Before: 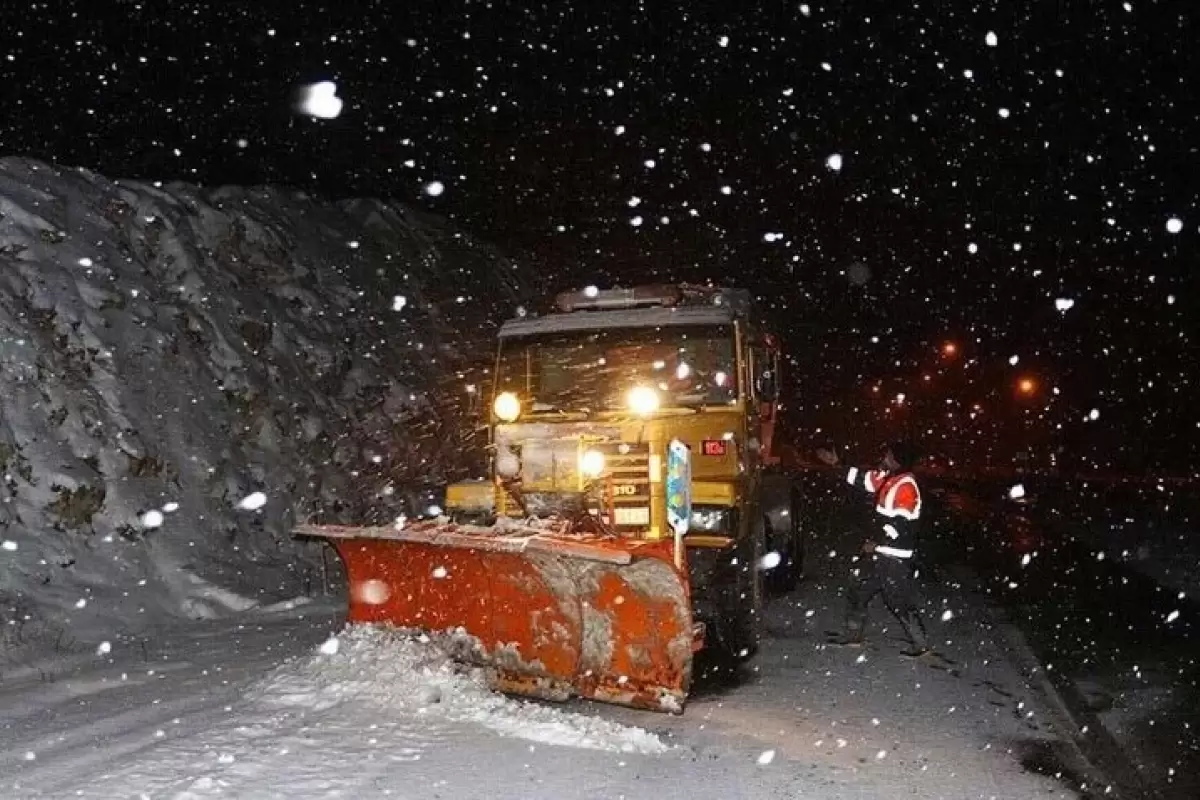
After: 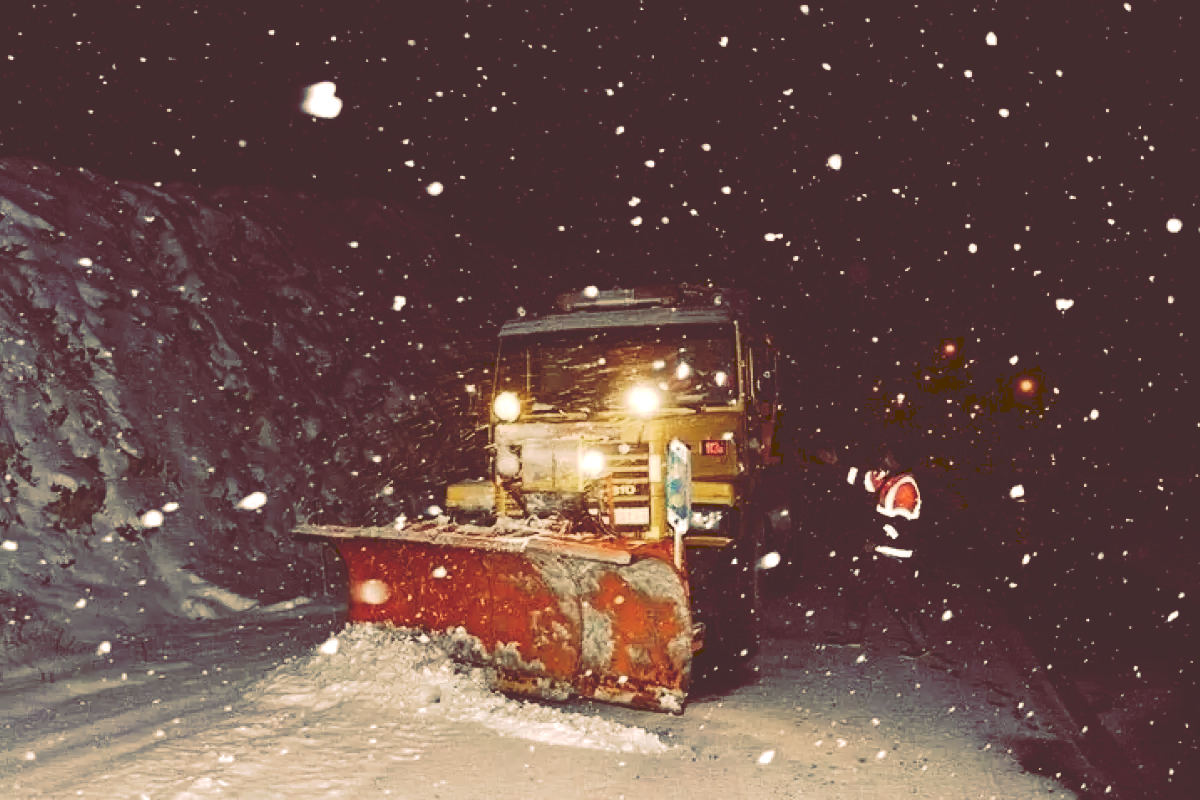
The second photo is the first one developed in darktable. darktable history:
tone curve: curves: ch0 [(0, 0) (0.003, 0.19) (0.011, 0.192) (0.025, 0.192) (0.044, 0.194) (0.069, 0.196) (0.1, 0.197) (0.136, 0.198) (0.177, 0.216) (0.224, 0.236) (0.277, 0.269) (0.335, 0.331) (0.399, 0.418) (0.468, 0.515) (0.543, 0.621) (0.623, 0.725) (0.709, 0.804) (0.801, 0.859) (0.898, 0.913) (1, 1)], preserve colors none
color look up table: target L [95.78, 91.33, 91.92, 78.11, 82.48, 75.69, 67.04, 67.15, 65.07, 53.24, 51.45, 40.03, 40.12, 18.4, 201.39, 104.93, 77.14, 72.49, 69.03, 61.19, 63.88, 57.74, 58.4, 53.88, 48.77, 38.22, 12.75, 9.787, 87.62, 85.2, 84.35, 77.57, 81.19, 69.52, 57.58, 58.46, 45.33, 47.75, 32.39, 30.64, 28.41, 17.2, 10.18, 63.07, 66.14, 54.06, 46.26, 46.88, 11.08], target a [4.4, 13.96, -2.534, -35.8, -22.19, -15.42, -32.4, -9.38, -19.86, -21.18, -26.78, -8.863, -9.428, 27.75, 0, 0, 27.05, 13.06, 33.4, 9.53, 44.92, 1.079, 48.12, 42.33, 26.16, 21.15, 50.91, 45.28, 26.6, 26.17, 30.91, 25.48, 32.46, 39.46, 19.56, 52.62, 44.27, 33.87, 9.578, 27.77, 40.46, 63.42, 46.34, -16.52, -12.82, -22.63, 5.981, 1.552, 47.44], target b [54.62, 40.45, 53.38, 21.73, 35.73, 30.82, 25.69, 20.97, 34.39, 4.528, 19.26, 17.9, -0.463, 30.9, -0.001, -0.003, 34.17, 22.35, 44.61, 48.2, 21.03, 19.25, 46.69, 33.37, 16.38, 35.34, 21.2, 16.08, 30.87, 33.31, 24.87, 20.99, 21.59, 4.102, 7.11, 10.08, -33.21, -8.924, 0.257, -30.36, -5.347, -44, 7.433, -9.417, 7.41, -15.3, -36.31, -17.4, -10.74], num patches 49
